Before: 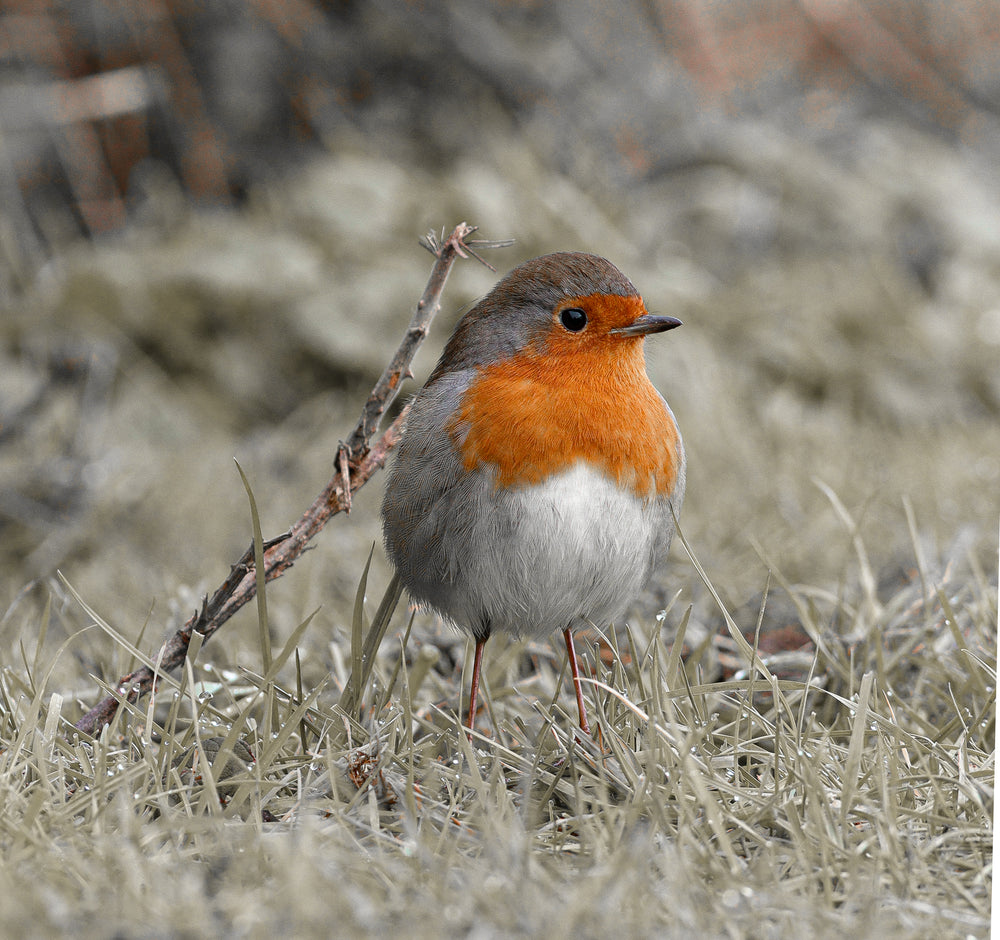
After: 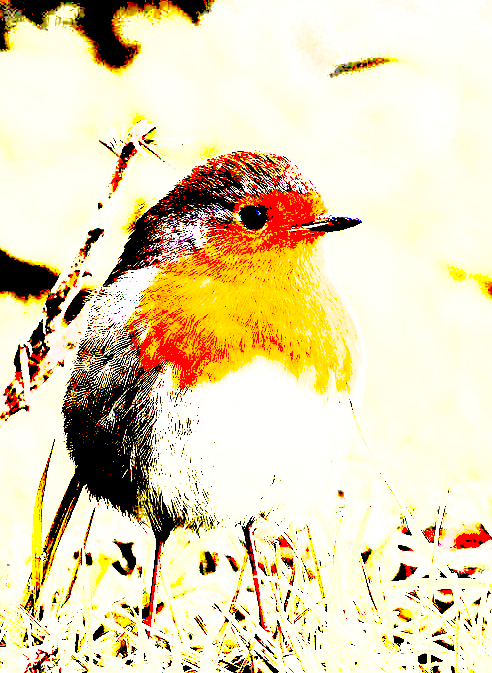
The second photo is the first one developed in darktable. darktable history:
crop: left 32.063%, top 10.937%, right 18.699%, bottom 17.435%
shadows and highlights: on, module defaults
exposure: black level correction 0.1, exposure 3.044 EV, compensate exposure bias true, compensate highlight preservation false
tone equalizer: edges refinement/feathering 500, mask exposure compensation -1.57 EV, preserve details no
